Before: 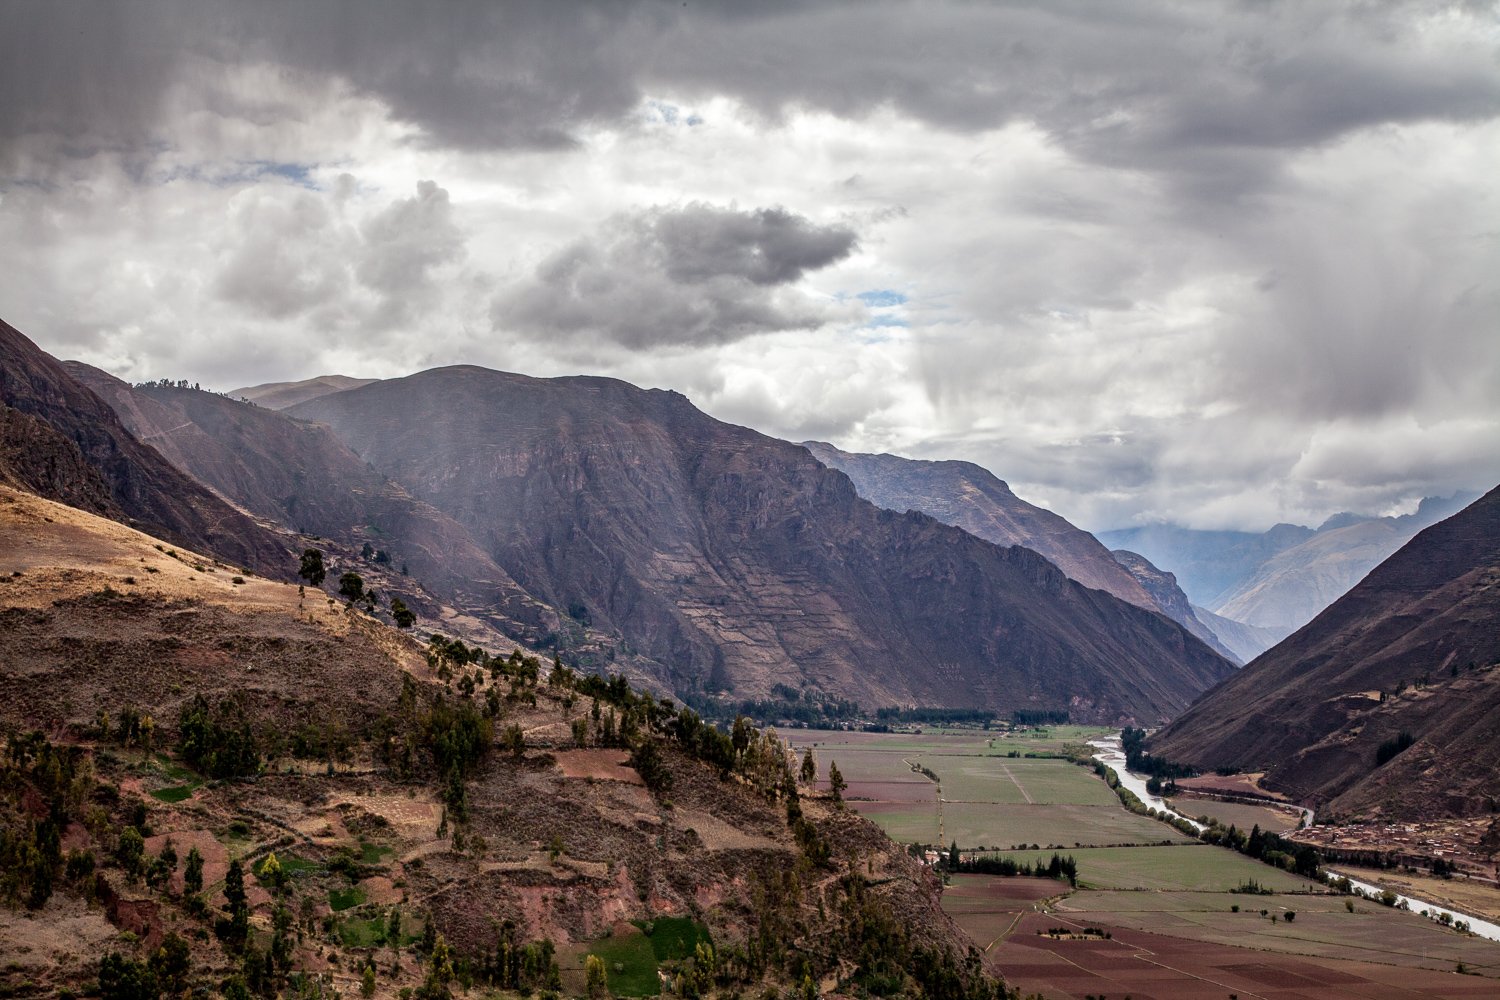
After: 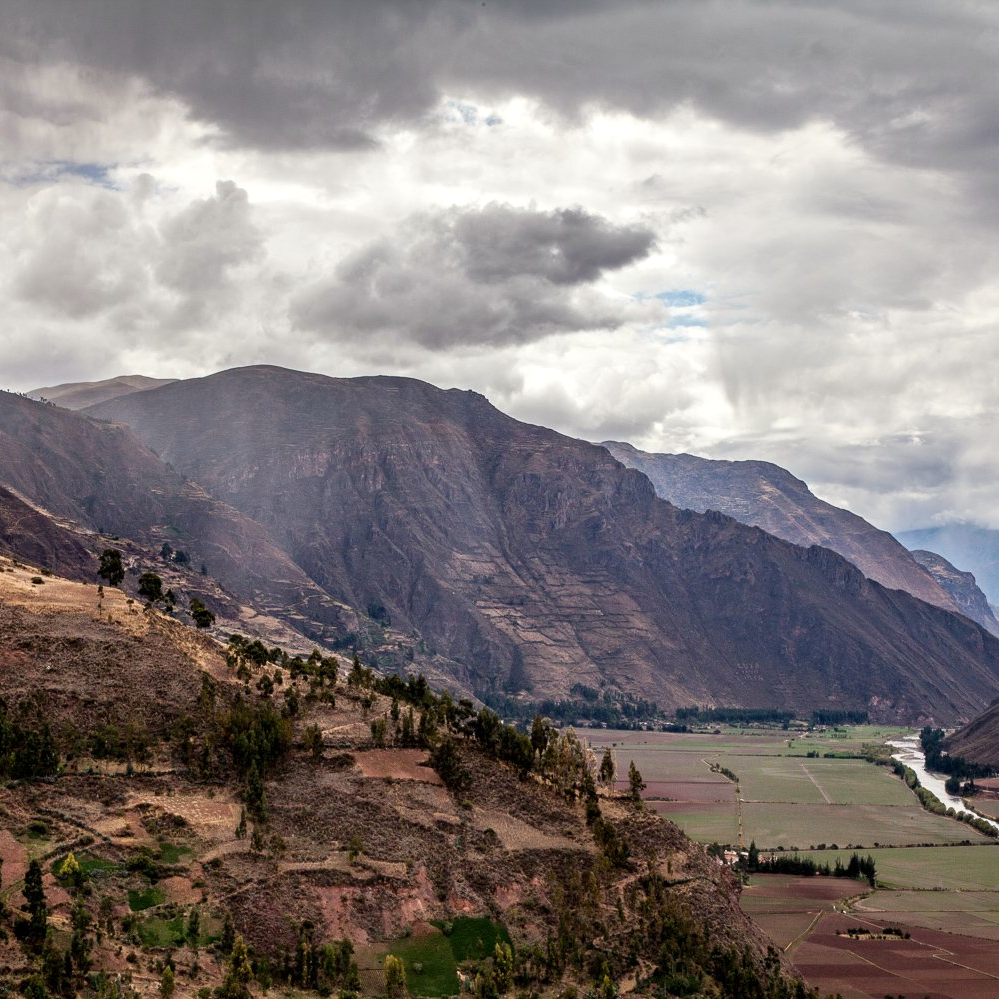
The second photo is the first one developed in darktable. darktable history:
crop and rotate: left 13.409%, right 19.924%
white balance: red 1.009, blue 0.985
exposure: exposure 0.078 EV, compensate highlight preservation false
